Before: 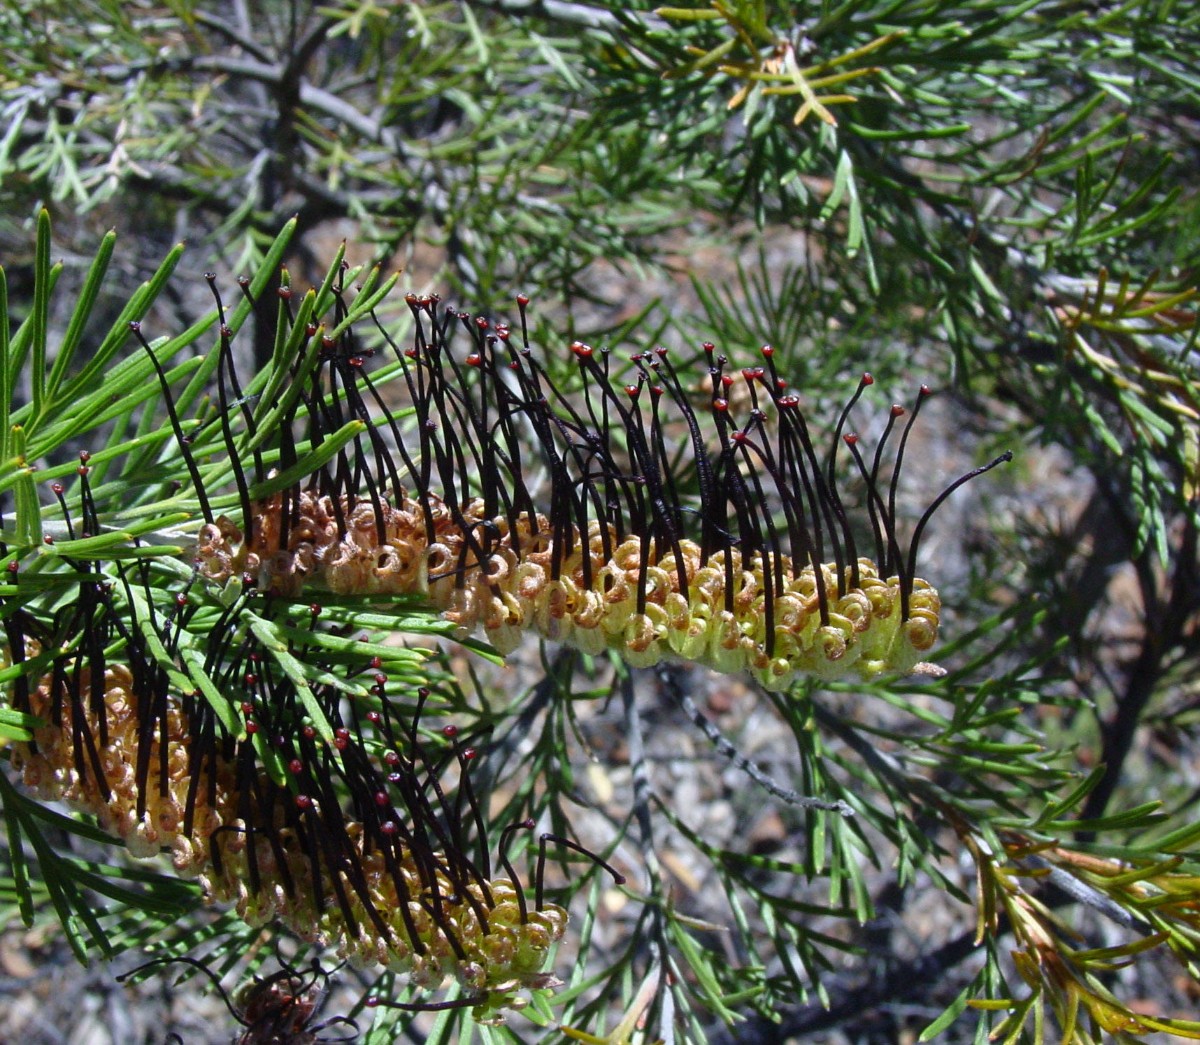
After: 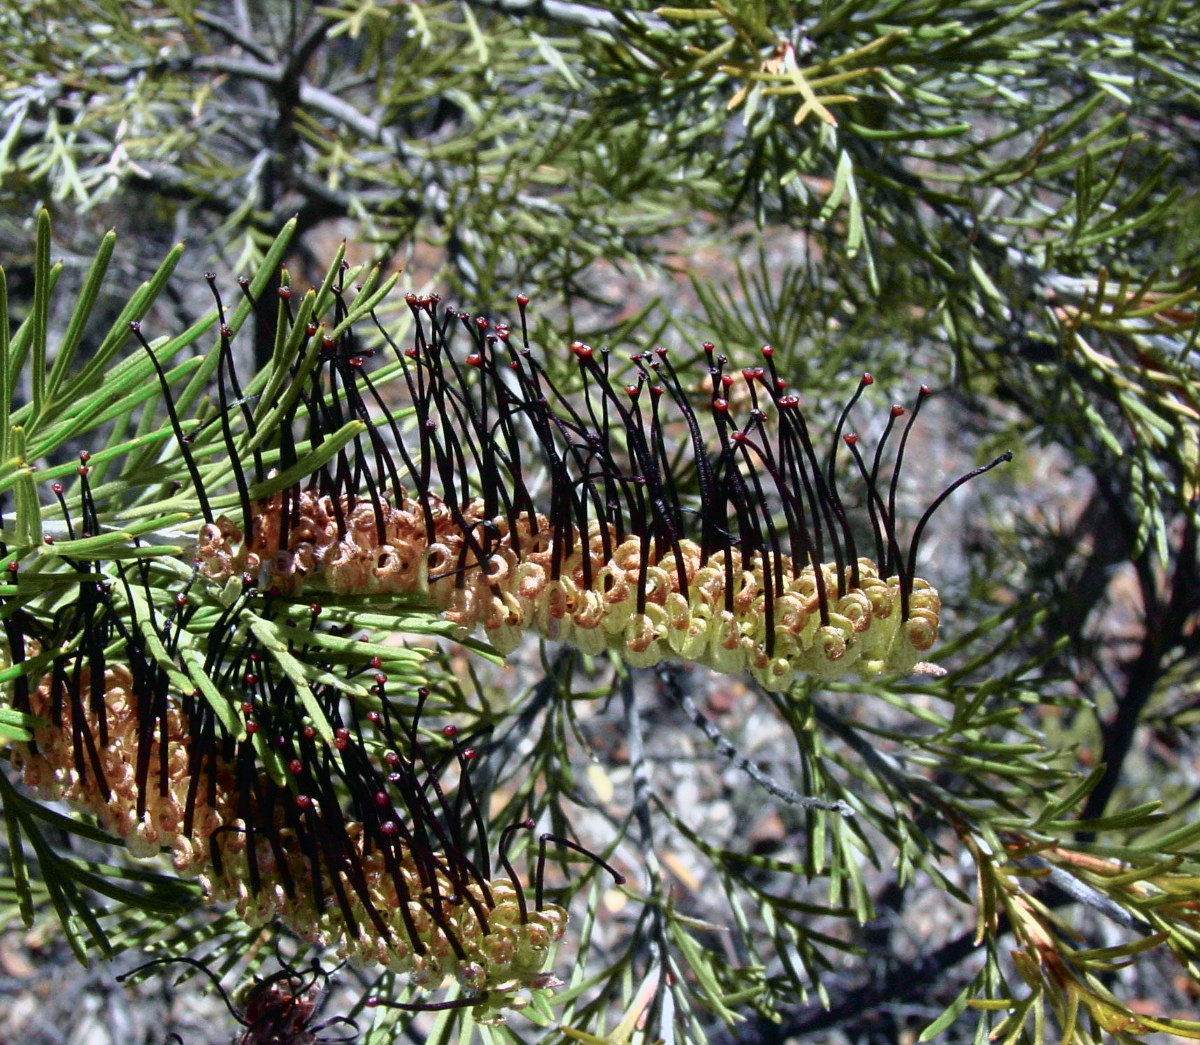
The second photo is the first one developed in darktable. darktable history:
tone curve: curves: ch0 [(0, 0) (0.105, 0.068) (0.181, 0.185) (0.28, 0.291) (0.384, 0.404) (0.485, 0.531) (0.638, 0.681) (0.795, 0.879) (1, 0.977)]; ch1 [(0, 0) (0.161, 0.092) (0.35, 0.33) (0.379, 0.401) (0.456, 0.469) (0.504, 0.5) (0.512, 0.514) (0.58, 0.597) (0.635, 0.646) (1, 1)]; ch2 [(0, 0) (0.371, 0.362) (0.437, 0.437) (0.5, 0.5) (0.53, 0.523) (0.56, 0.58) (0.622, 0.606) (1, 1)], color space Lab, independent channels, preserve colors none
